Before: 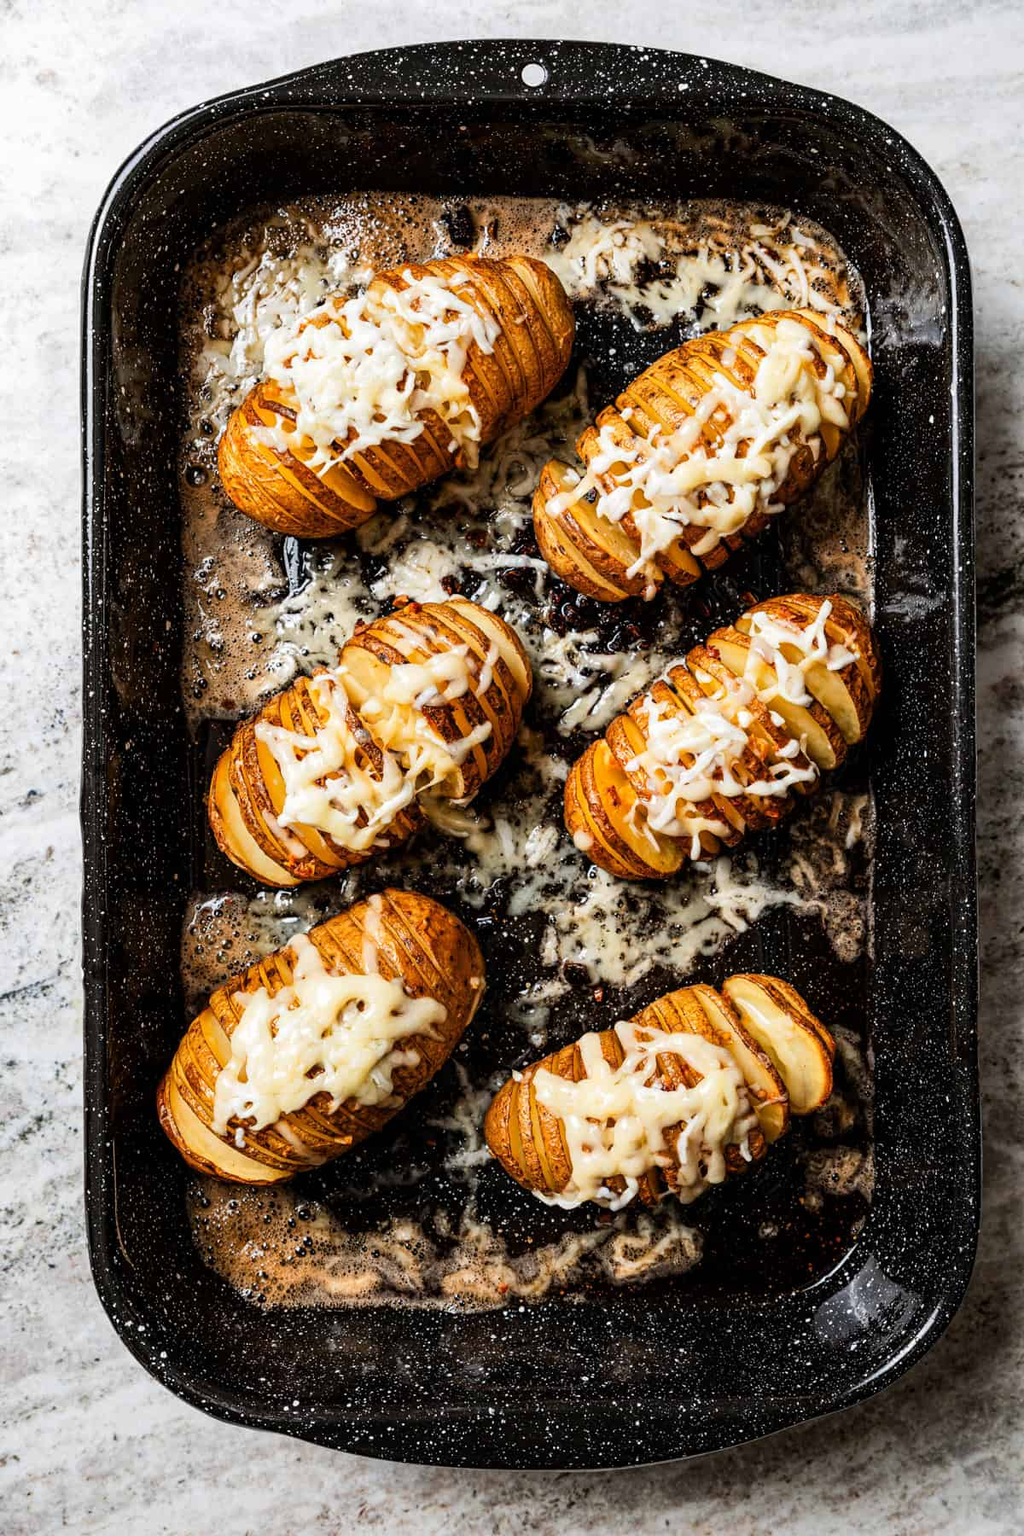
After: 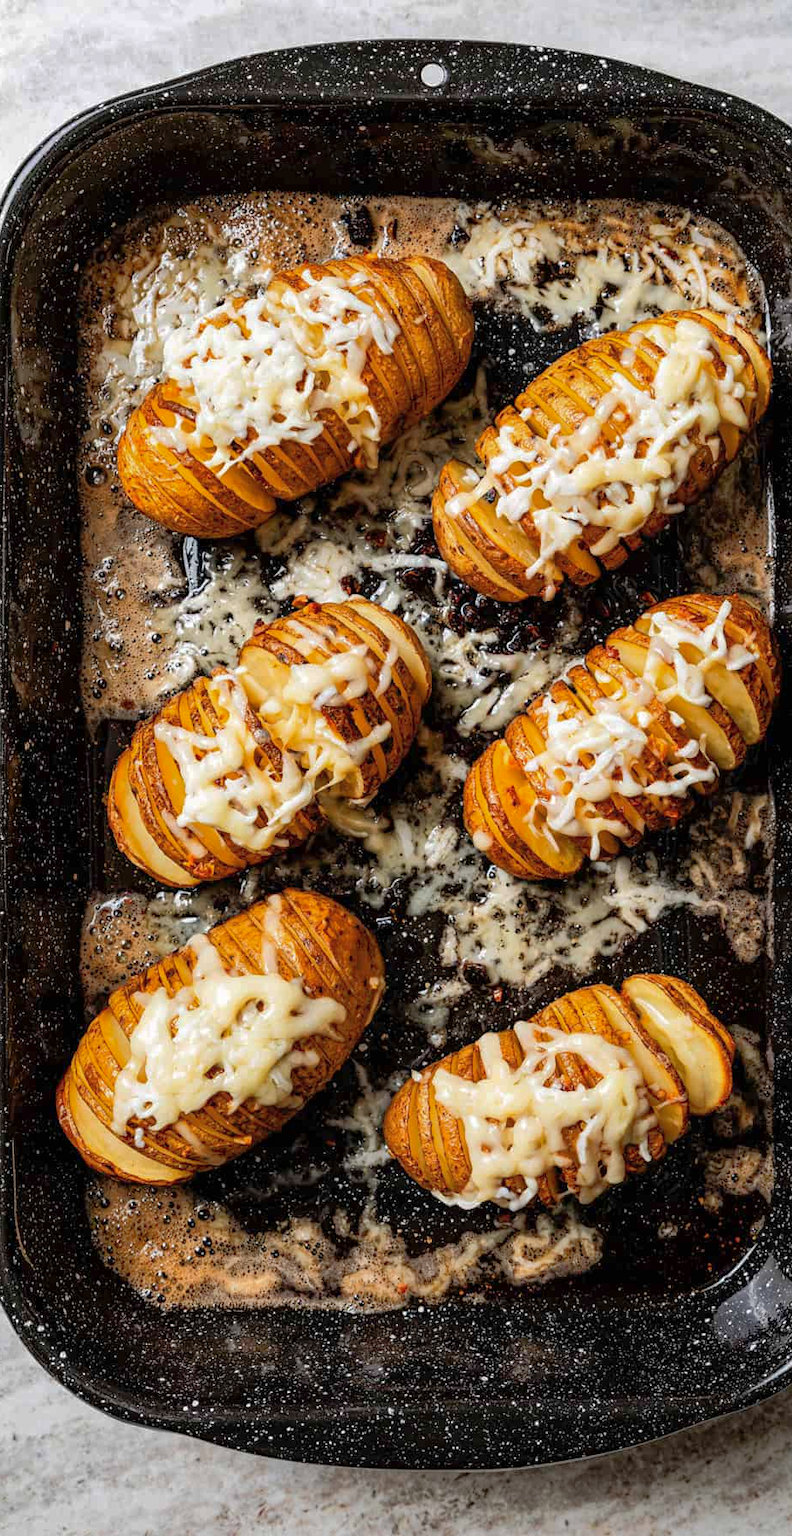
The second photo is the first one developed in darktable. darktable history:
shadows and highlights: on, module defaults
crop: left 9.88%, right 12.664%
